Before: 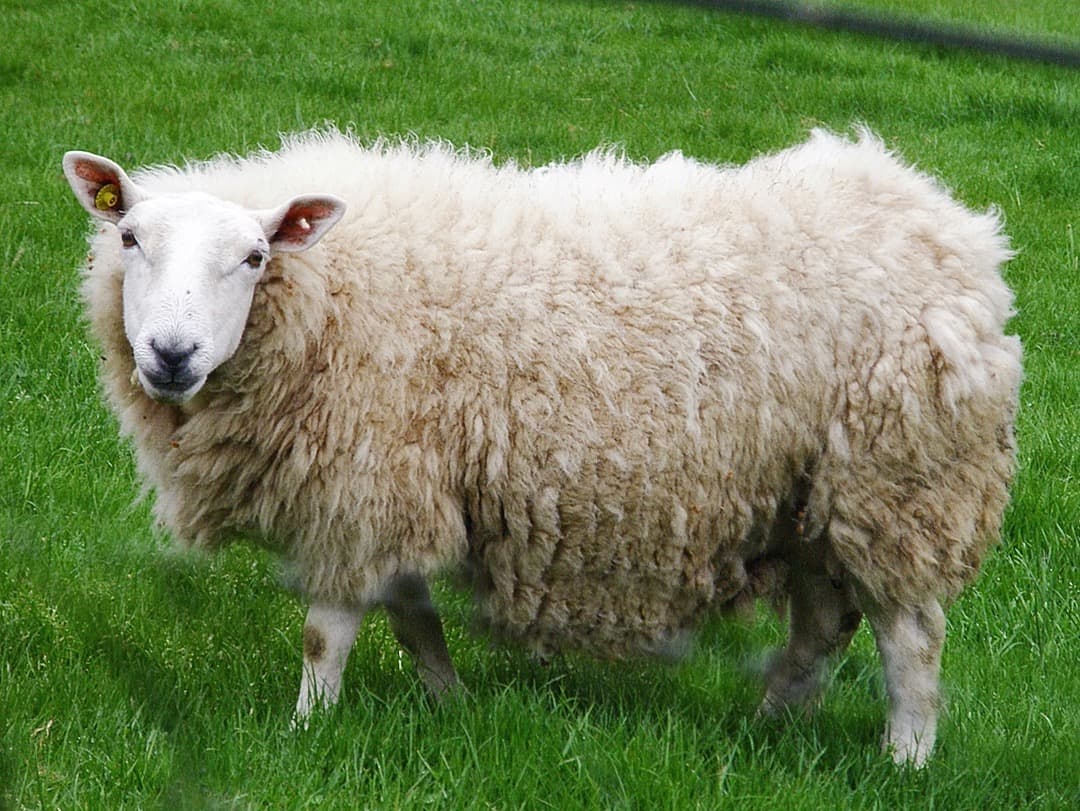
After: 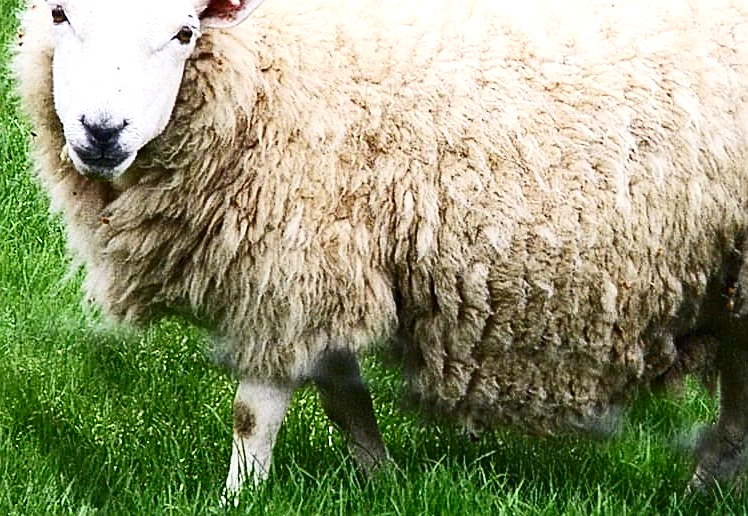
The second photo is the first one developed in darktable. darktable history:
sharpen: on, module defaults
contrast brightness saturation: contrast 0.28
exposure: exposure 0.574 EV, compensate highlight preservation false
crop: left 6.488%, top 27.668%, right 24.183%, bottom 8.656%
